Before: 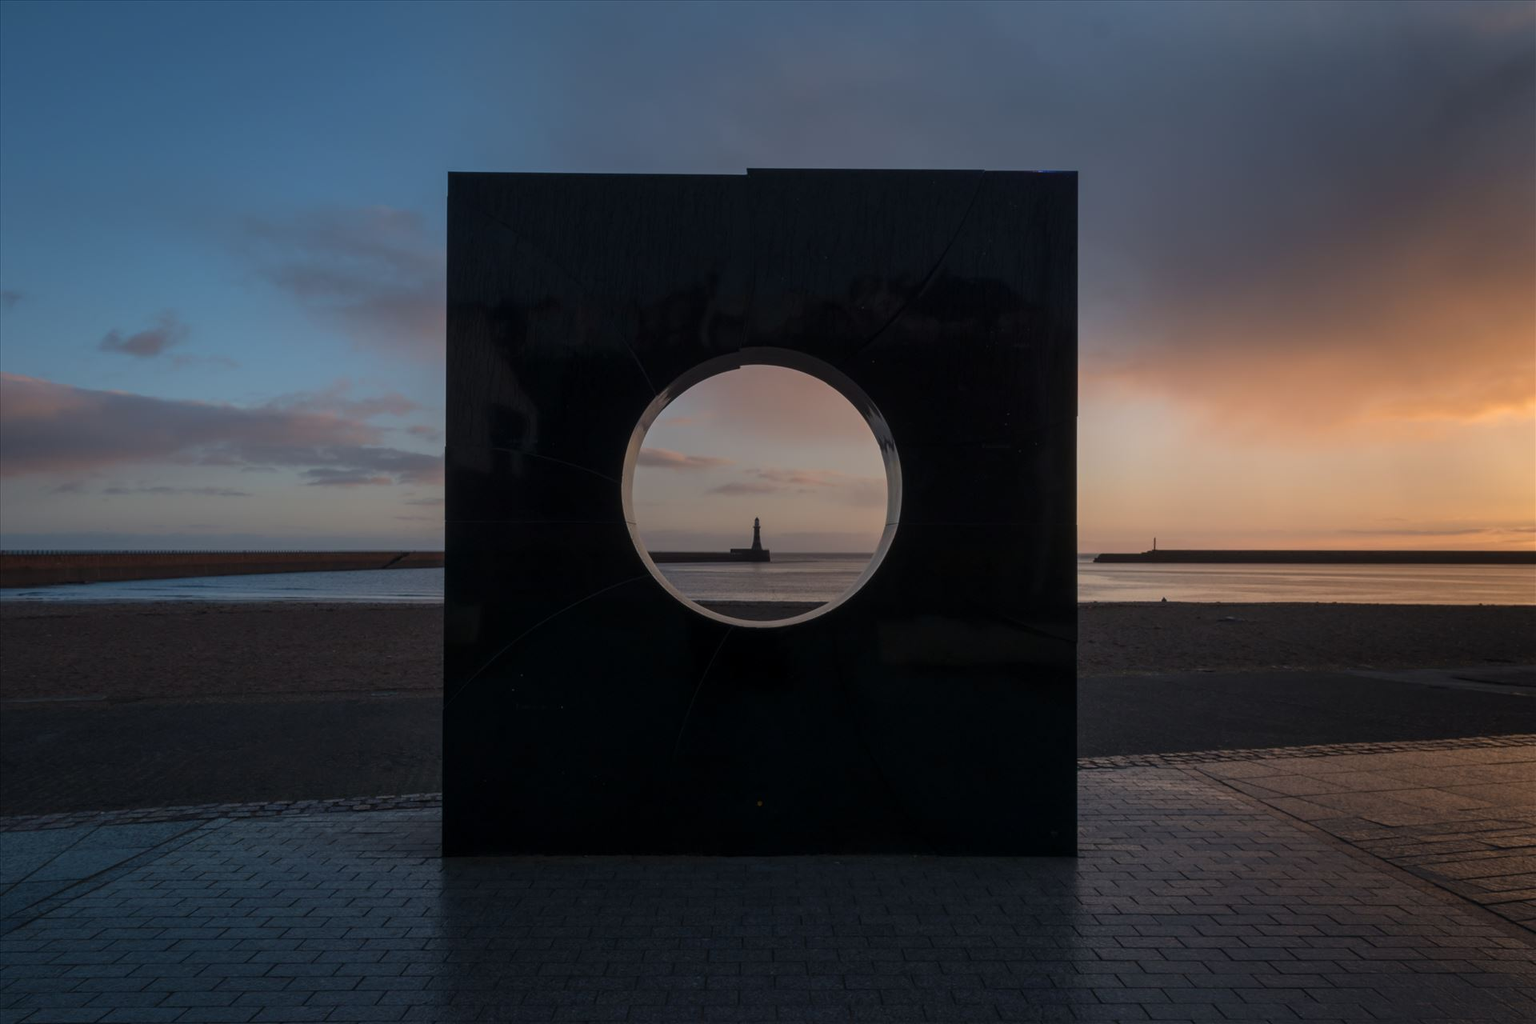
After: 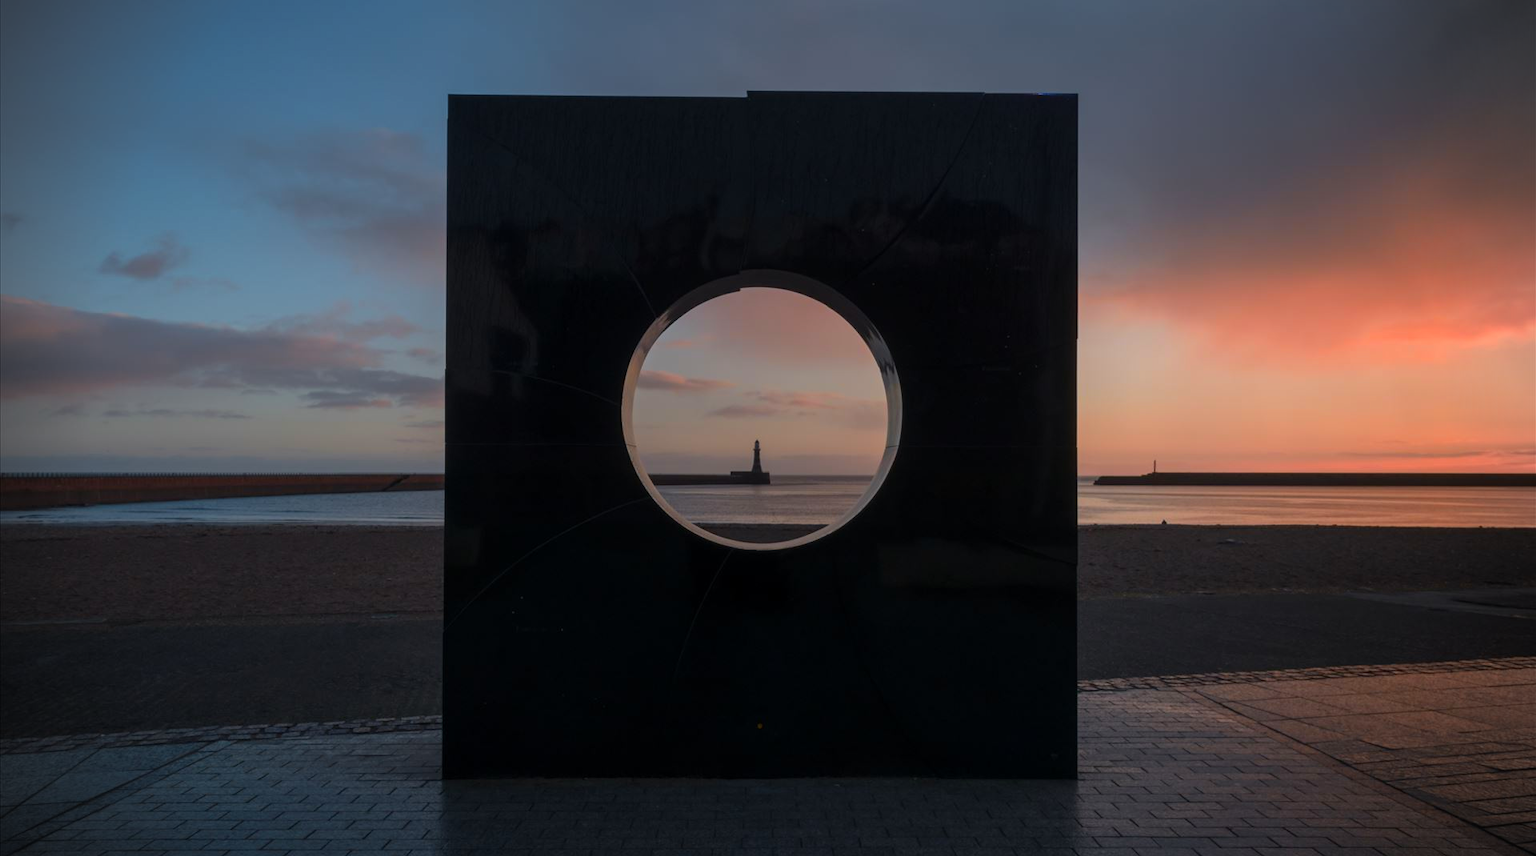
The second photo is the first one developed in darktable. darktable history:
vignetting: fall-off start 88.03%, fall-off radius 24.9%
color zones: curves: ch1 [(0.24, 0.629) (0.75, 0.5)]; ch2 [(0.255, 0.454) (0.745, 0.491)], mix 102.12%
crop: top 7.625%, bottom 8.027%
